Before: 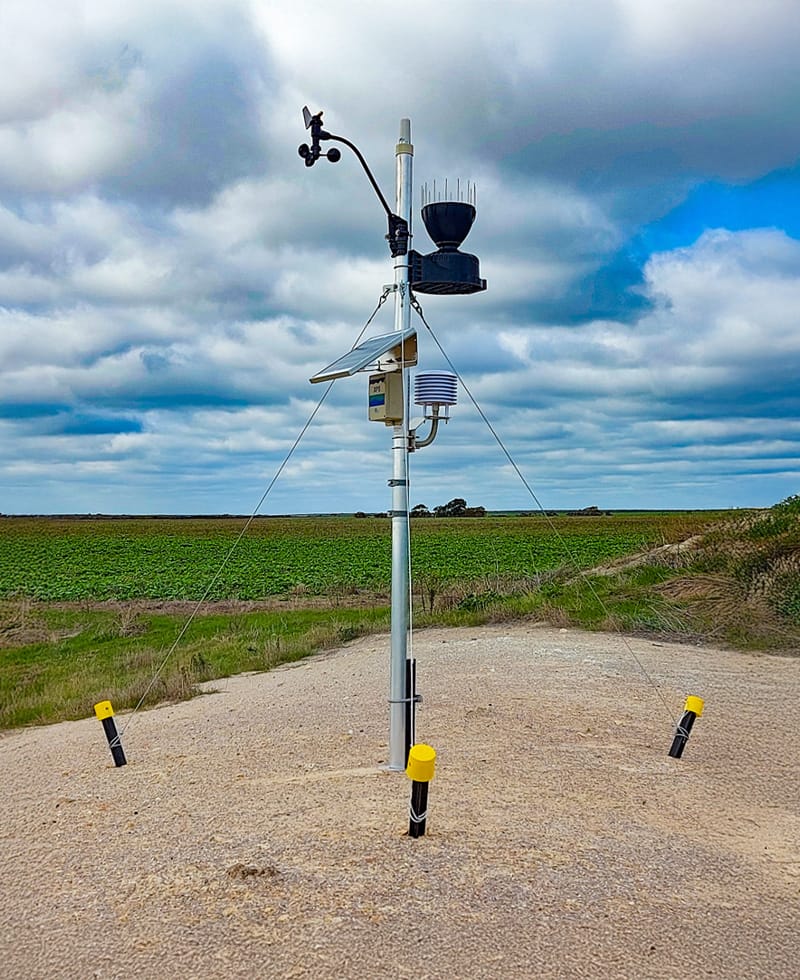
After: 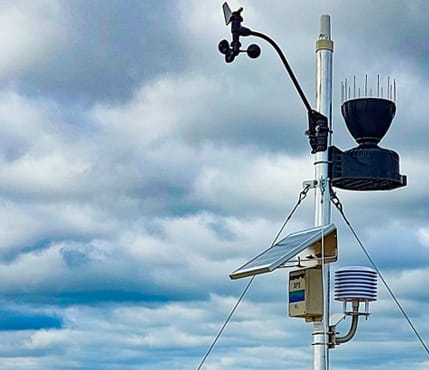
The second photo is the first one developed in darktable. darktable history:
tone equalizer: on, module defaults
bloom: size 3%, threshold 100%, strength 0%
crop: left 10.121%, top 10.631%, right 36.218%, bottom 51.526%
